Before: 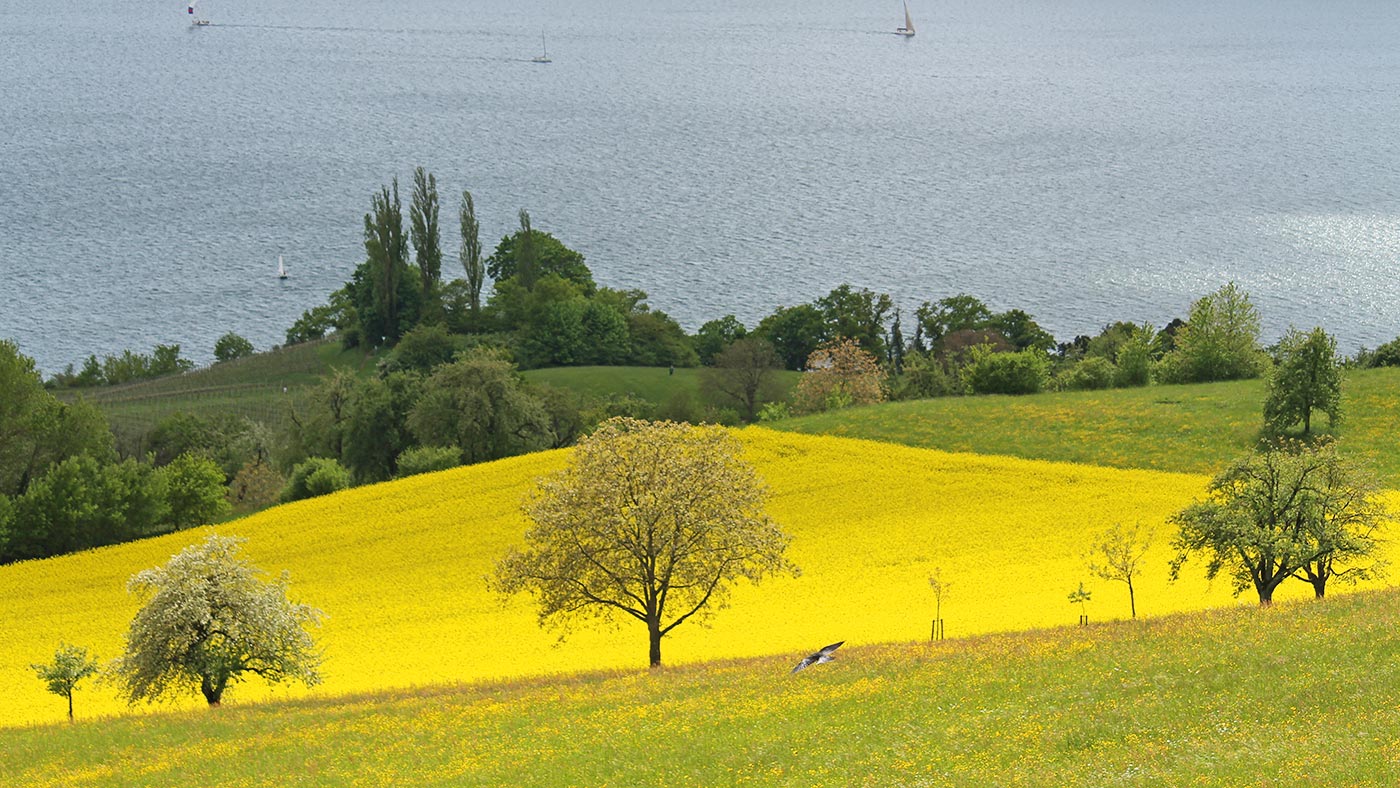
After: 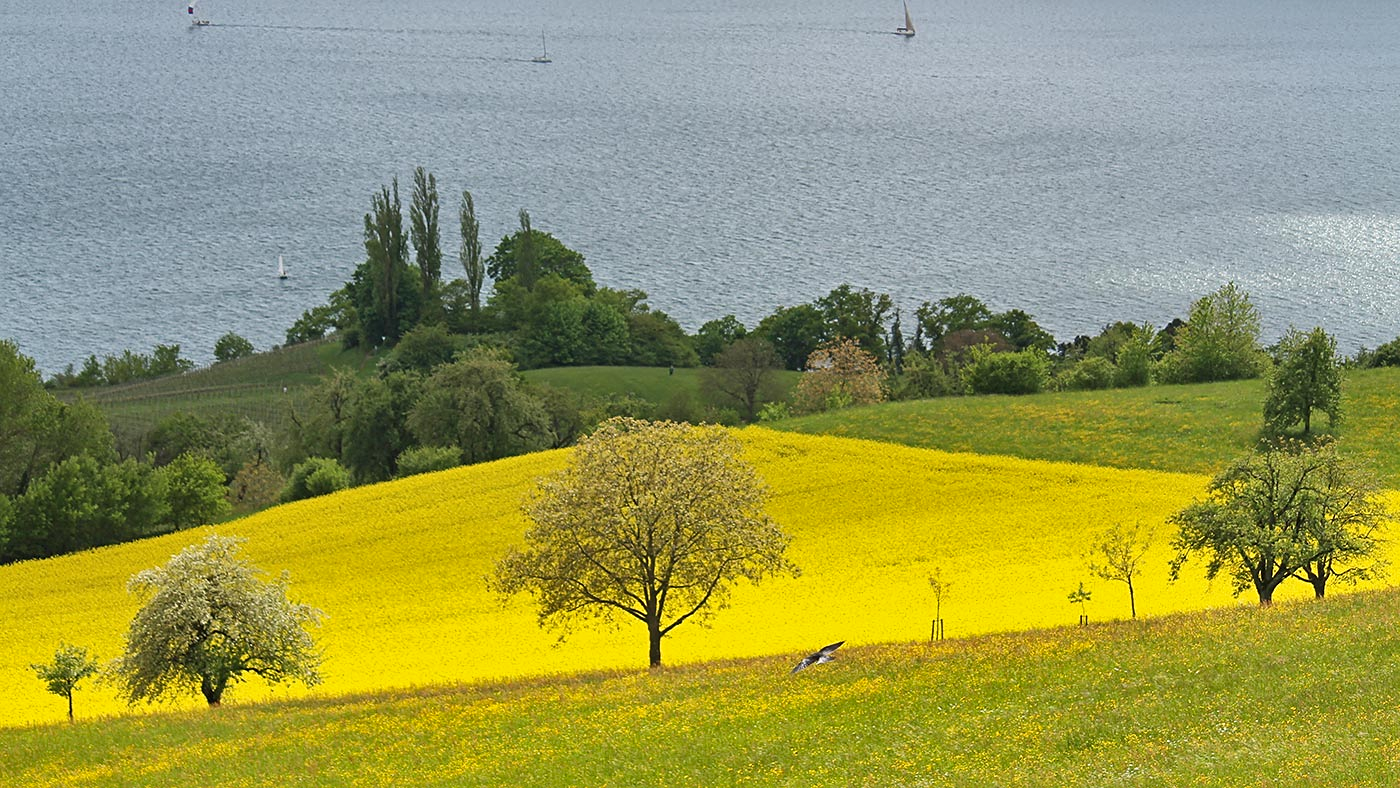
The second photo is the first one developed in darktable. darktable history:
sharpen: amount 0.2
shadows and highlights: low approximation 0.01, soften with gaussian
